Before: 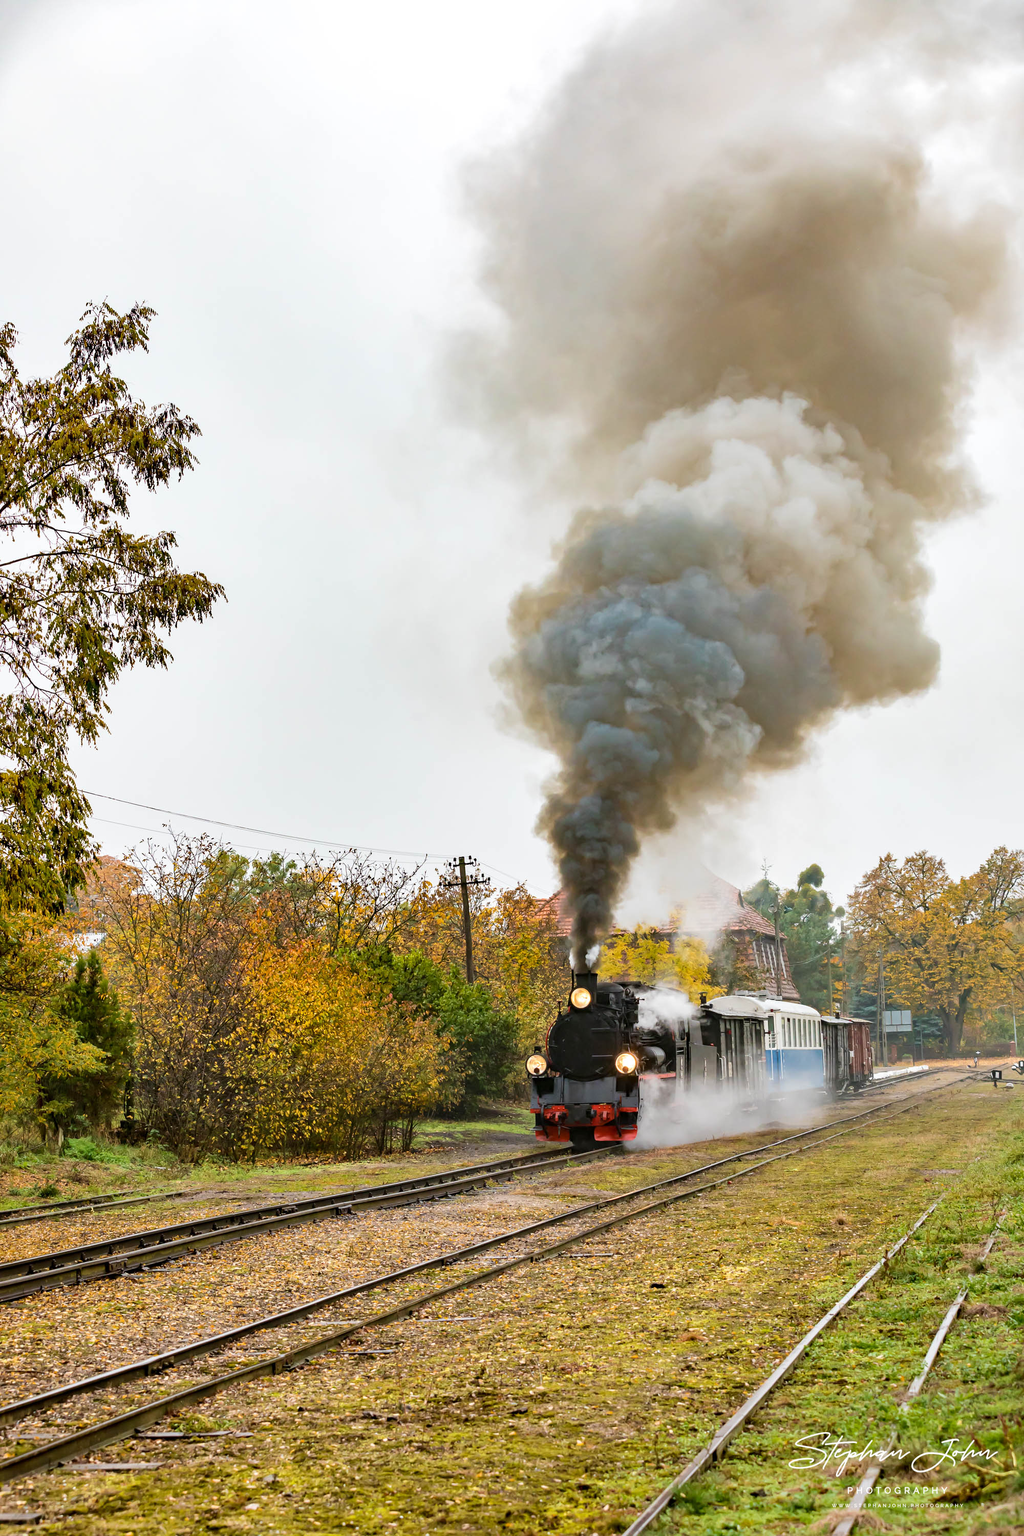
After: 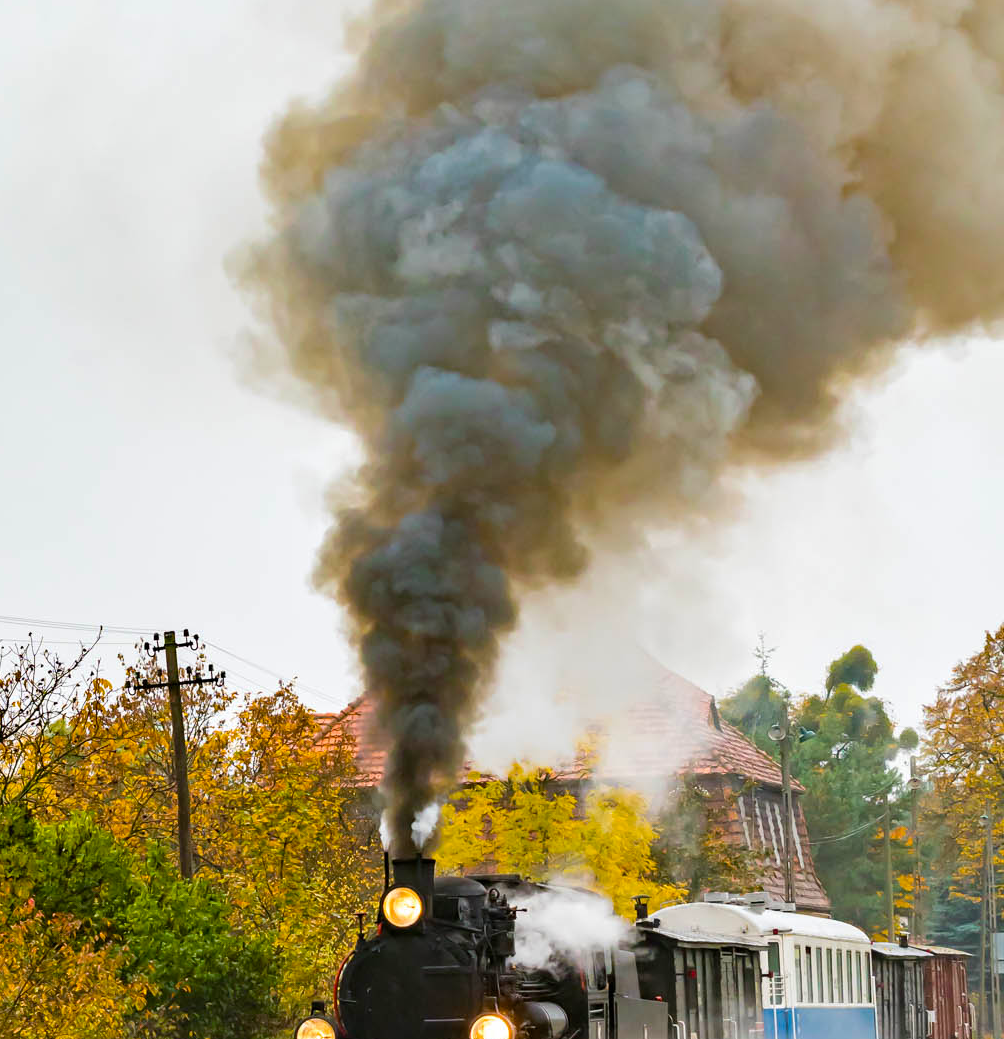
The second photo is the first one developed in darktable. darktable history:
color balance rgb: perceptual saturation grading › global saturation 34.05%, global vibrance 5.56%
crop: left 36.607%, top 34.735%, right 13.146%, bottom 30.611%
